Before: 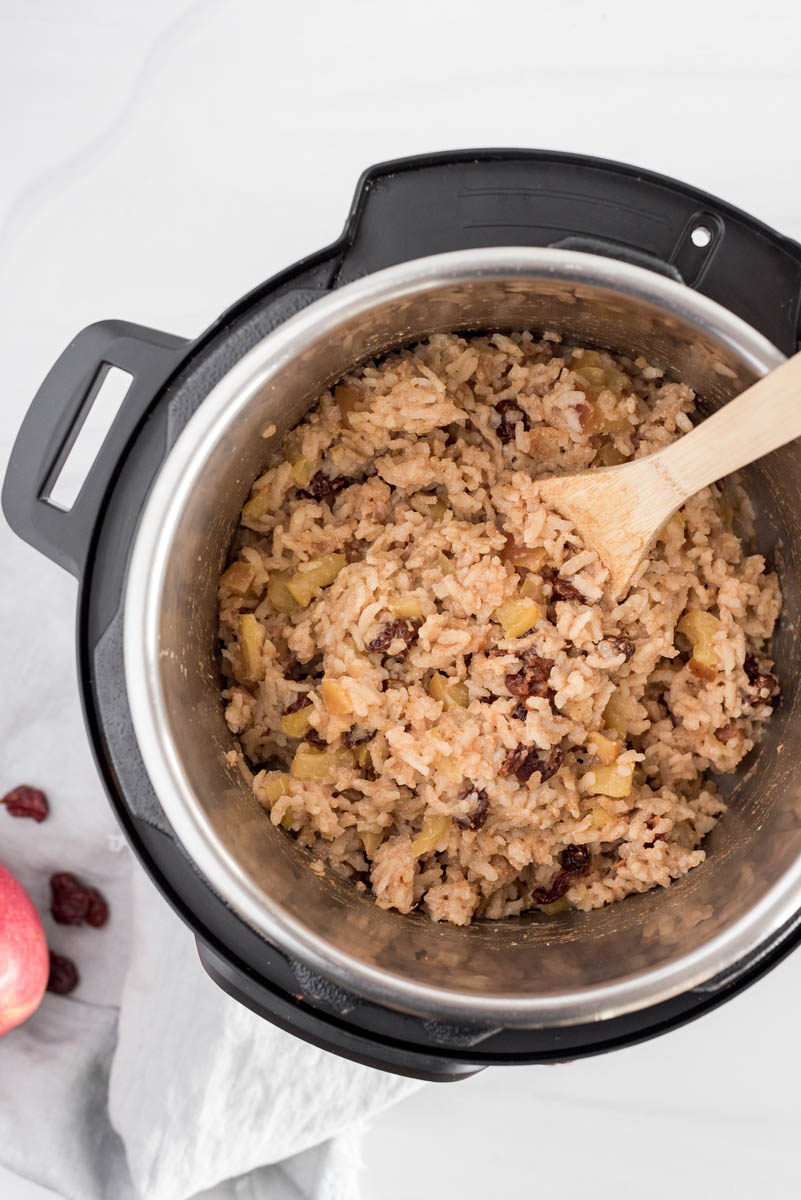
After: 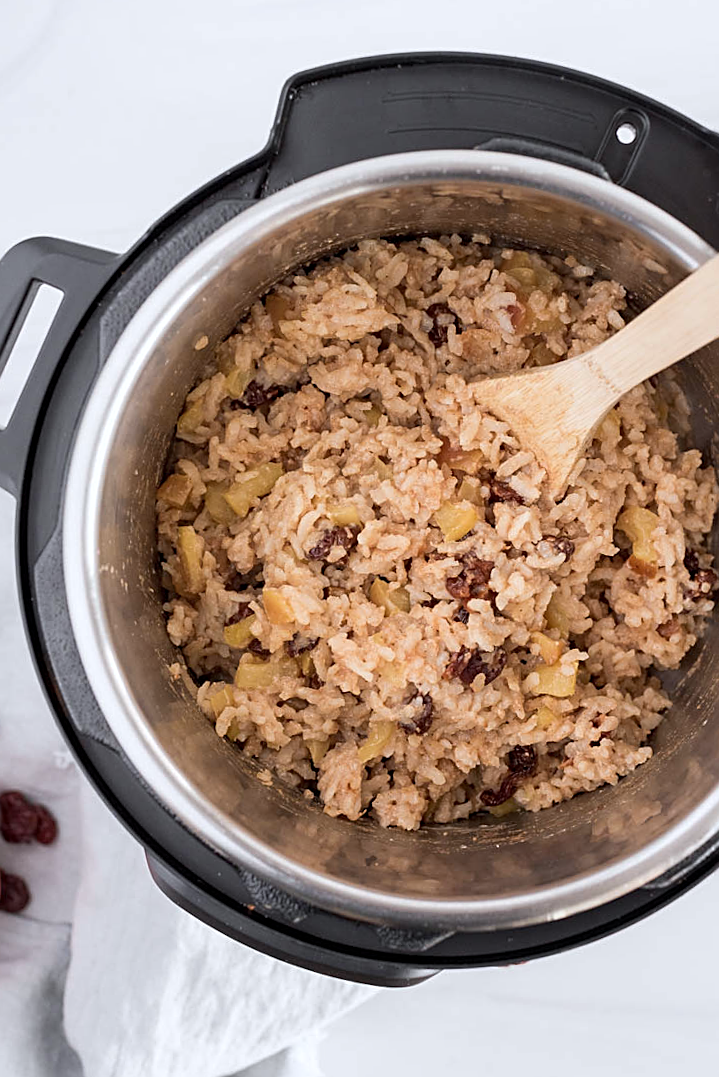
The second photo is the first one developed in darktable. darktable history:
crop and rotate: angle 1.96°, left 5.673%, top 5.673%
white balance: red 0.983, blue 1.036
sharpen: on, module defaults
